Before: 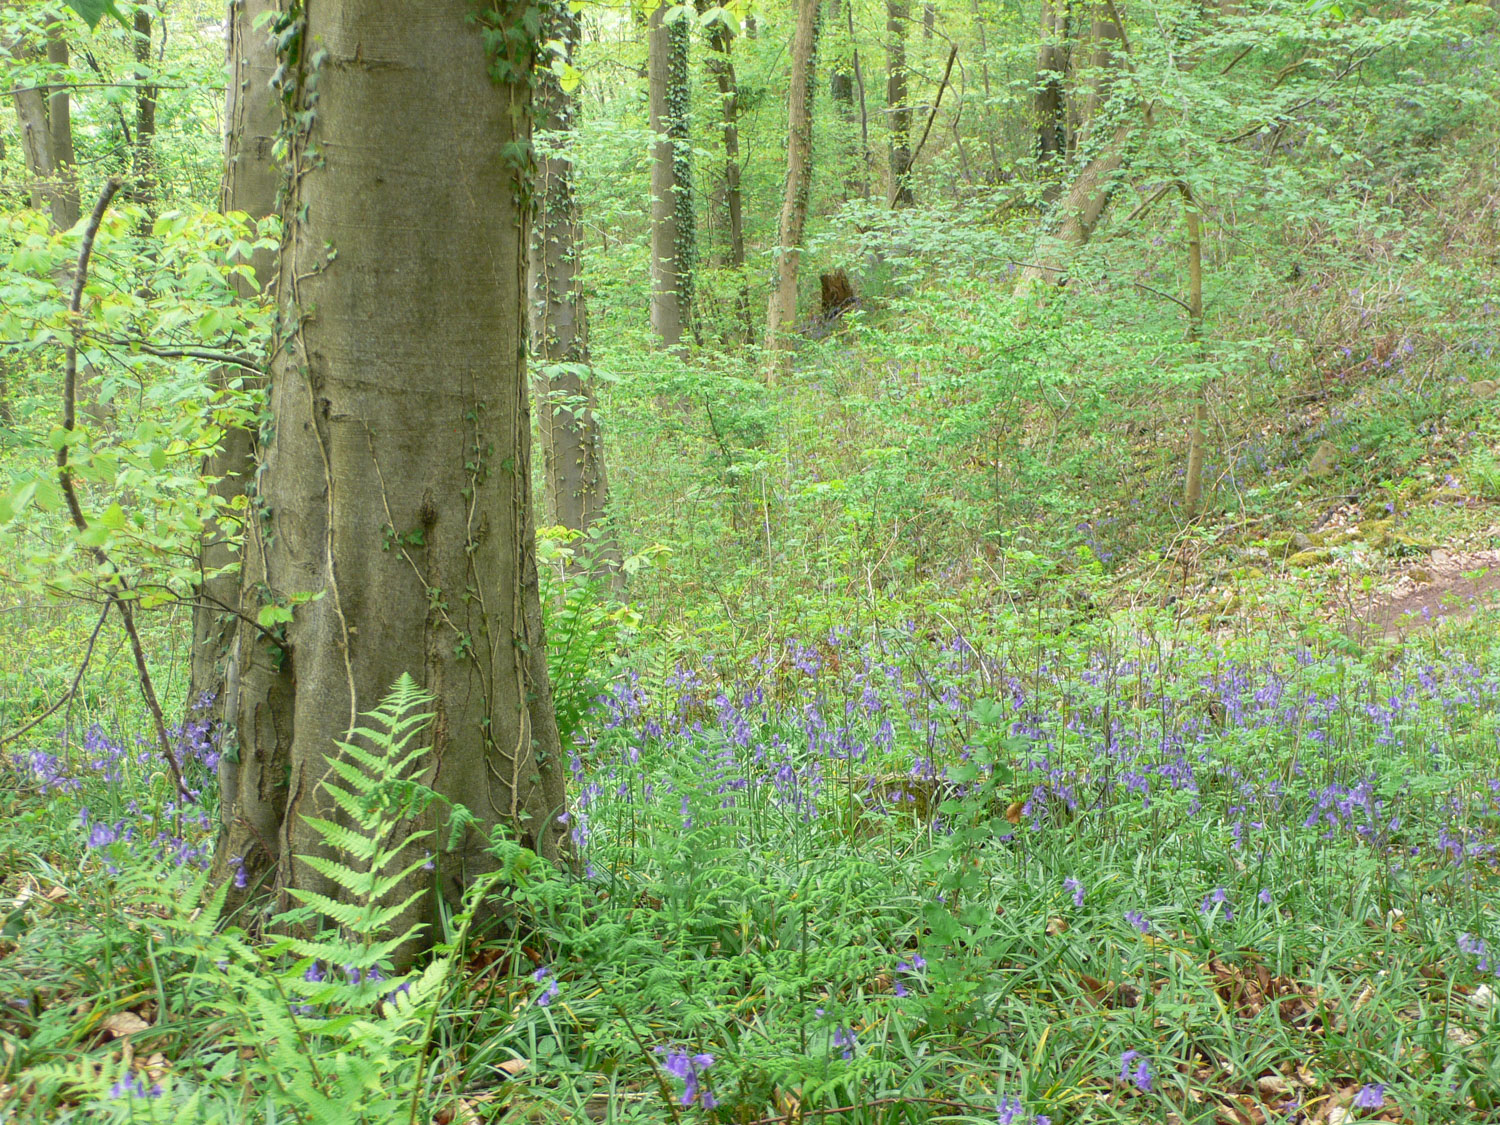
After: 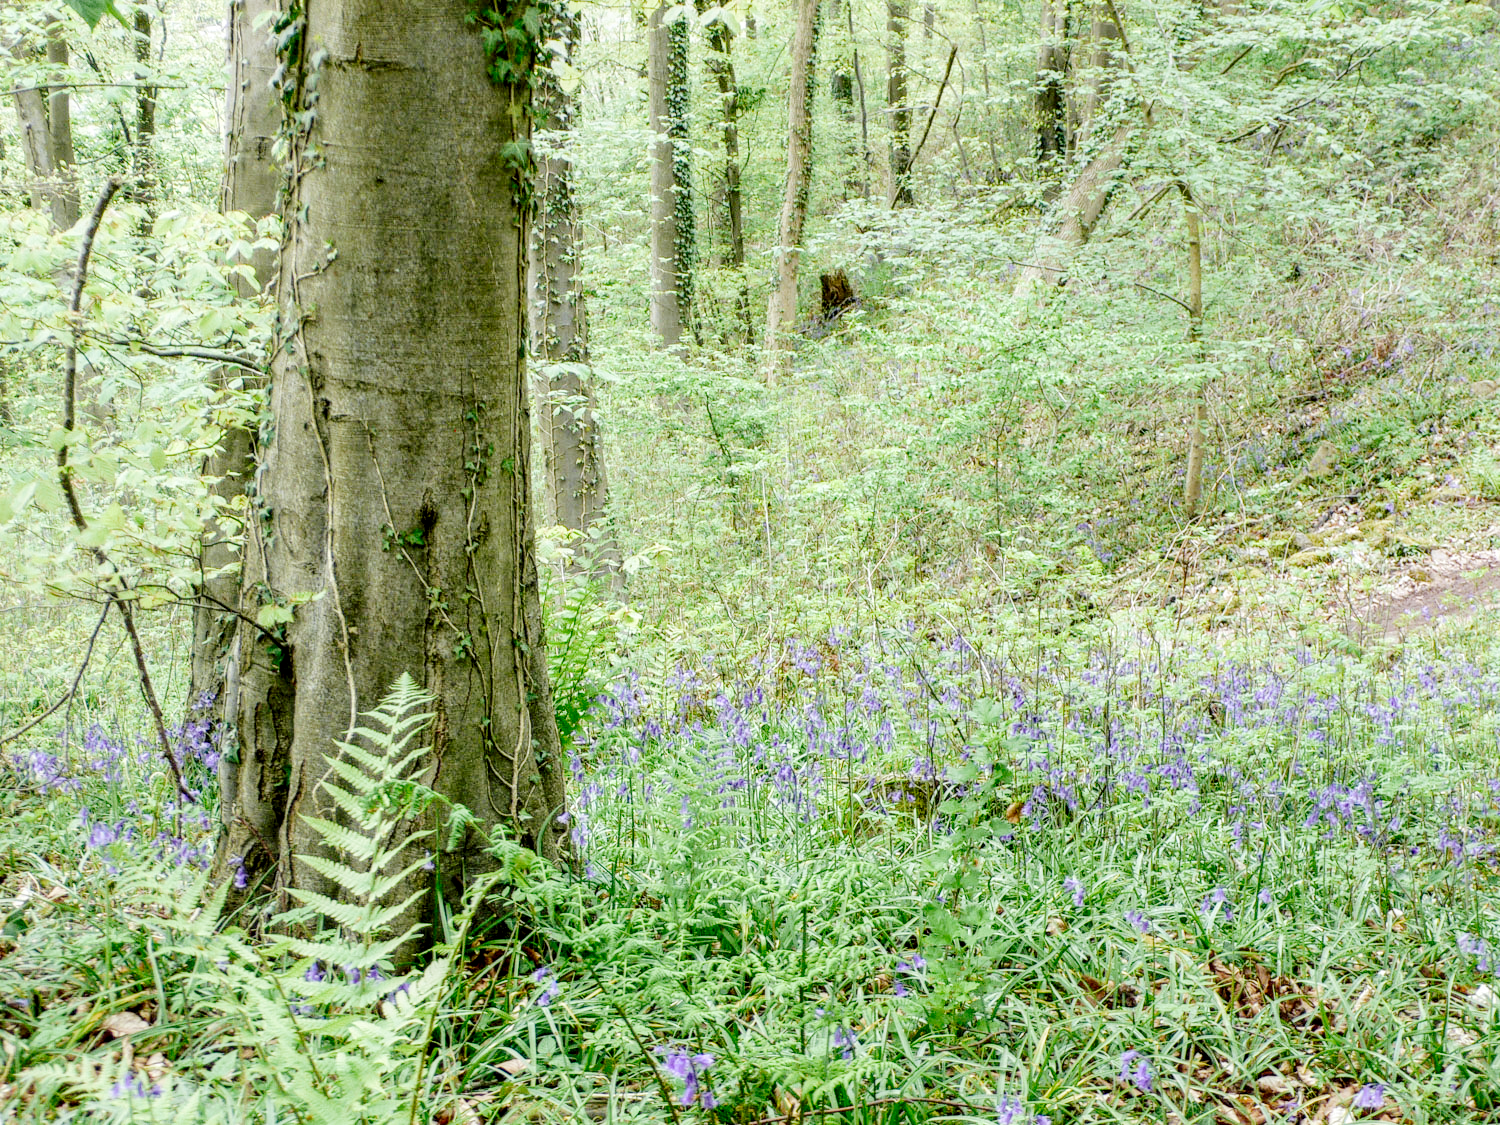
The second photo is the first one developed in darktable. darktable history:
exposure: exposure 0.02 EV, compensate highlight preservation false
tone curve: curves: ch0 [(0, 0) (0.003, 0.014) (0.011, 0.017) (0.025, 0.023) (0.044, 0.035) (0.069, 0.04) (0.1, 0.062) (0.136, 0.099) (0.177, 0.152) (0.224, 0.214) (0.277, 0.291) (0.335, 0.383) (0.399, 0.487) (0.468, 0.581) (0.543, 0.662) (0.623, 0.738) (0.709, 0.802) (0.801, 0.871) (0.898, 0.936) (1, 1)], preserve colors none
filmic rgb: middle gray luminance 18.42%, black relative exposure -11.25 EV, white relative exposure 3.75 EV, threshold 6 EV, target black luminance 0%, hardness 5.87, latitude 57.4%, contrast 0.963, shadows ↔ highlights balance 49.98%, add noise in highlights 0, preserve chrominance luminance Y, color science v3 (2019), use custom middle-gray values true, iterations of high-quality reconstruction 0, contrast in highlights soft, enable highlight reconstruction true
local contrast: highlights 79%, shadows 56%, detail 175%, midtone range 0.428
white balance: red 0.983, blue 1.036
